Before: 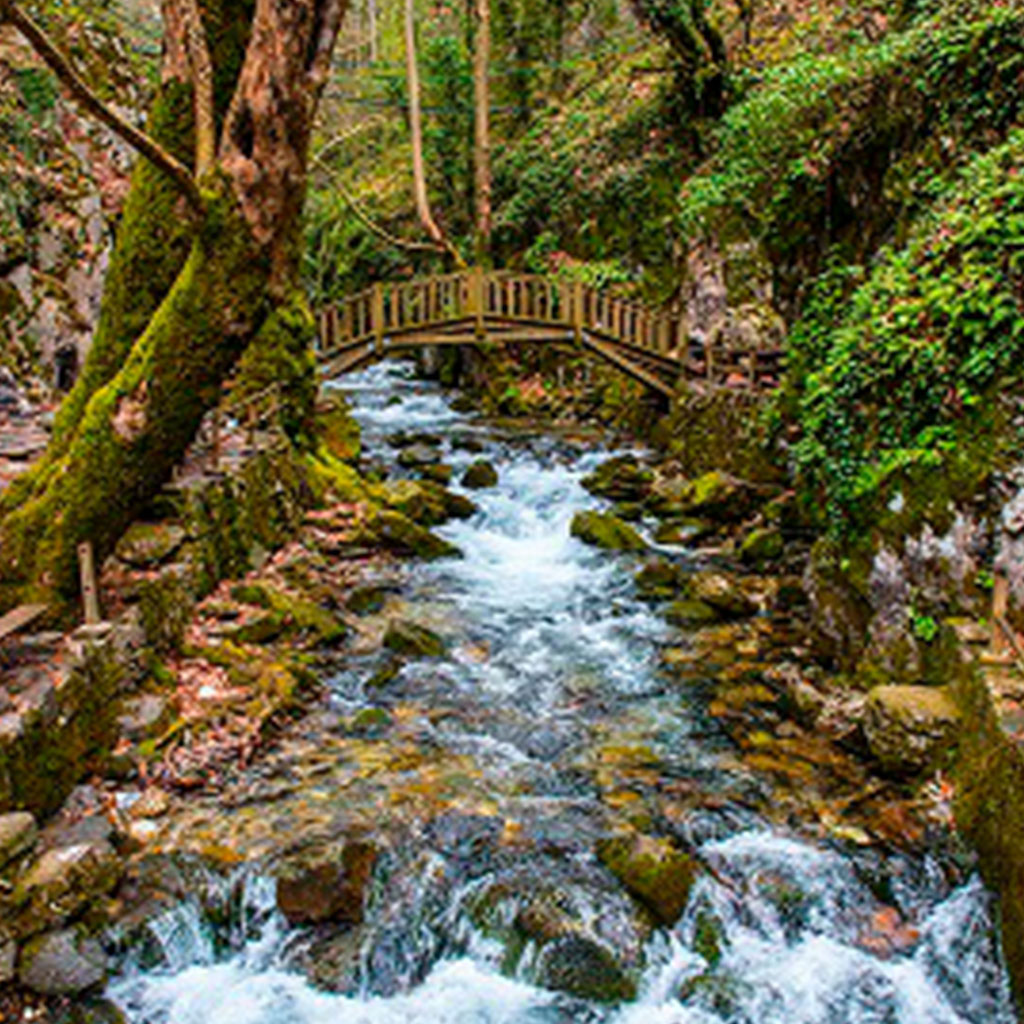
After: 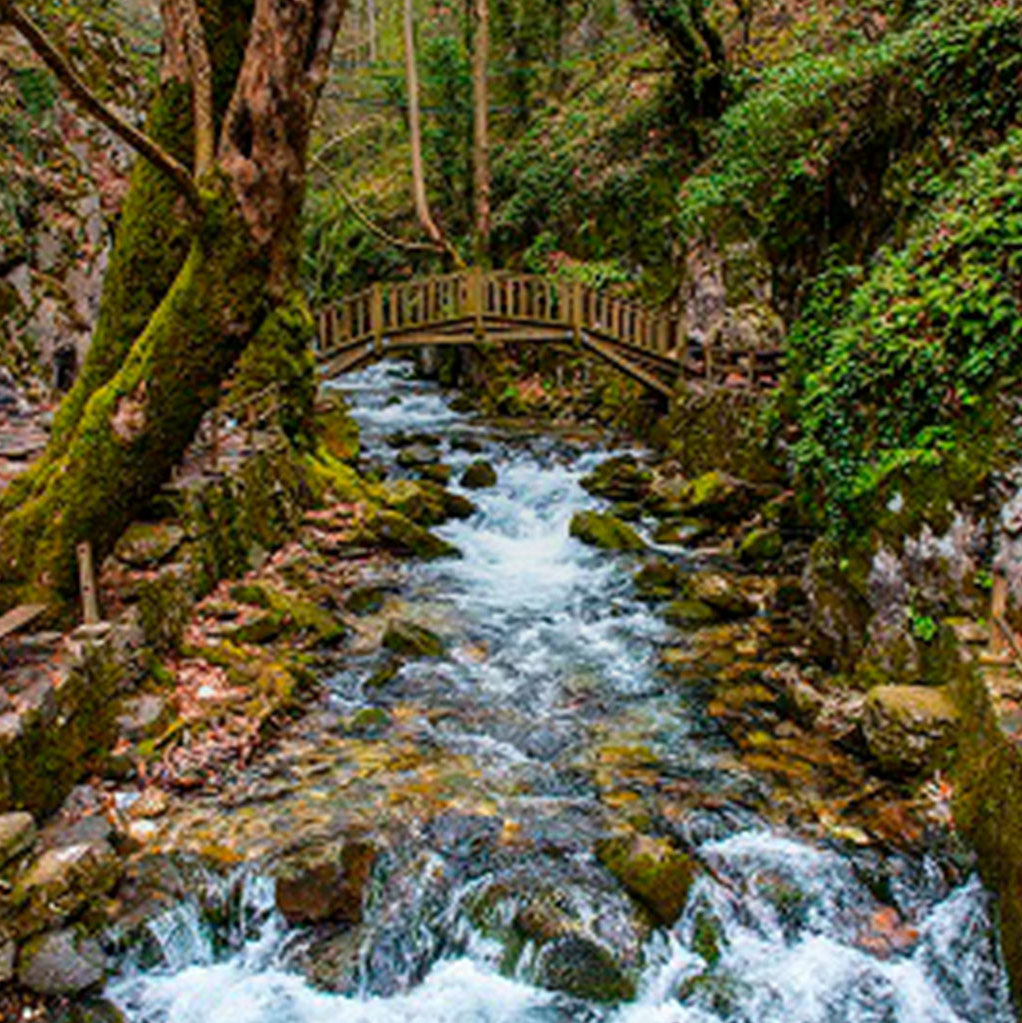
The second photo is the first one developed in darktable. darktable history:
crop and rotate: left 0.126%
graduated density: on, module defaults
